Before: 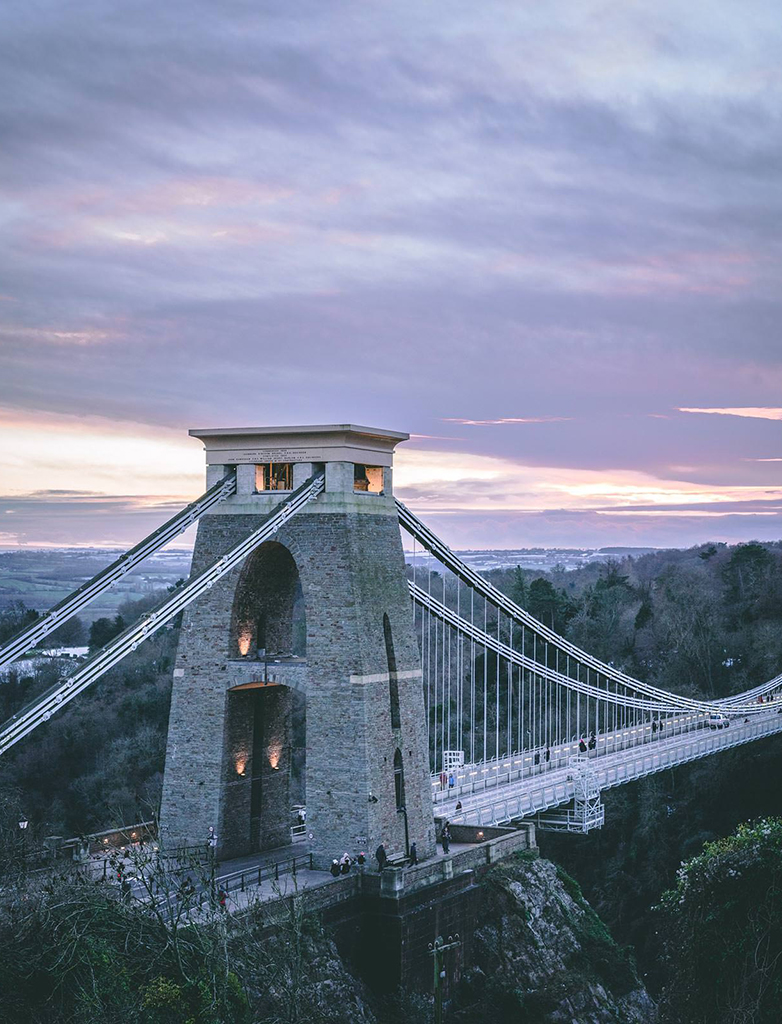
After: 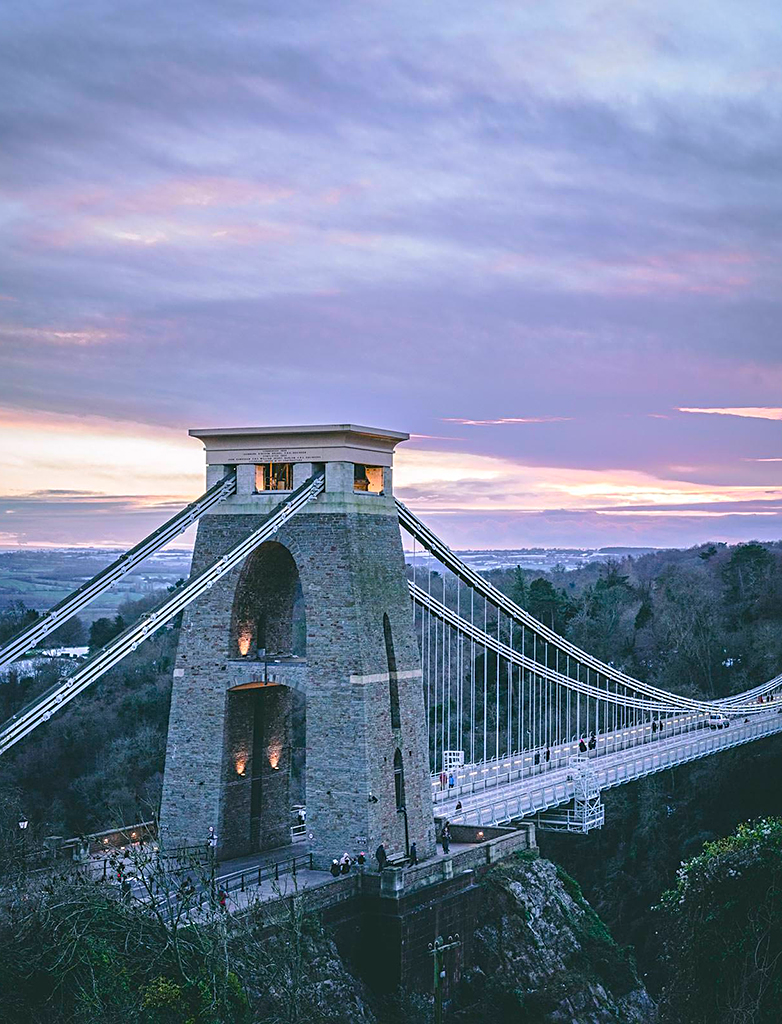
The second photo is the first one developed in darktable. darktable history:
color balance rgb: perceptual saturation grading › global saturation 30%, global vibrance 20%
sharpen: radius 2.529, amount 0.323
